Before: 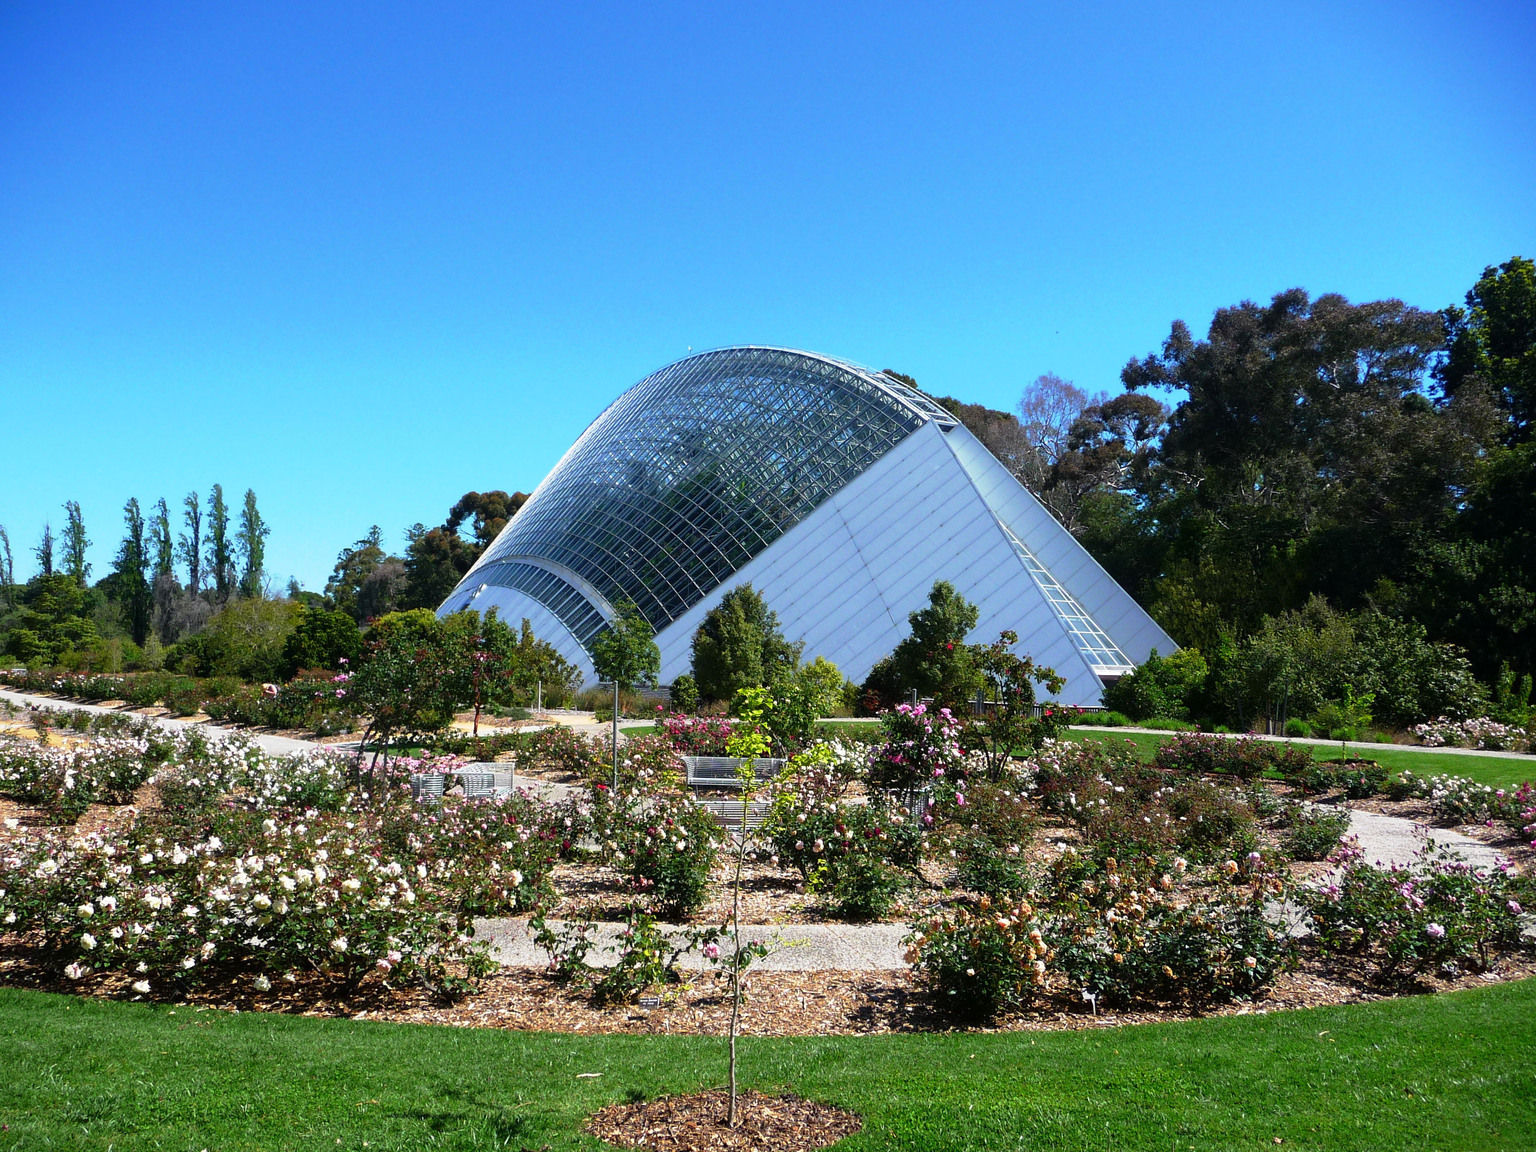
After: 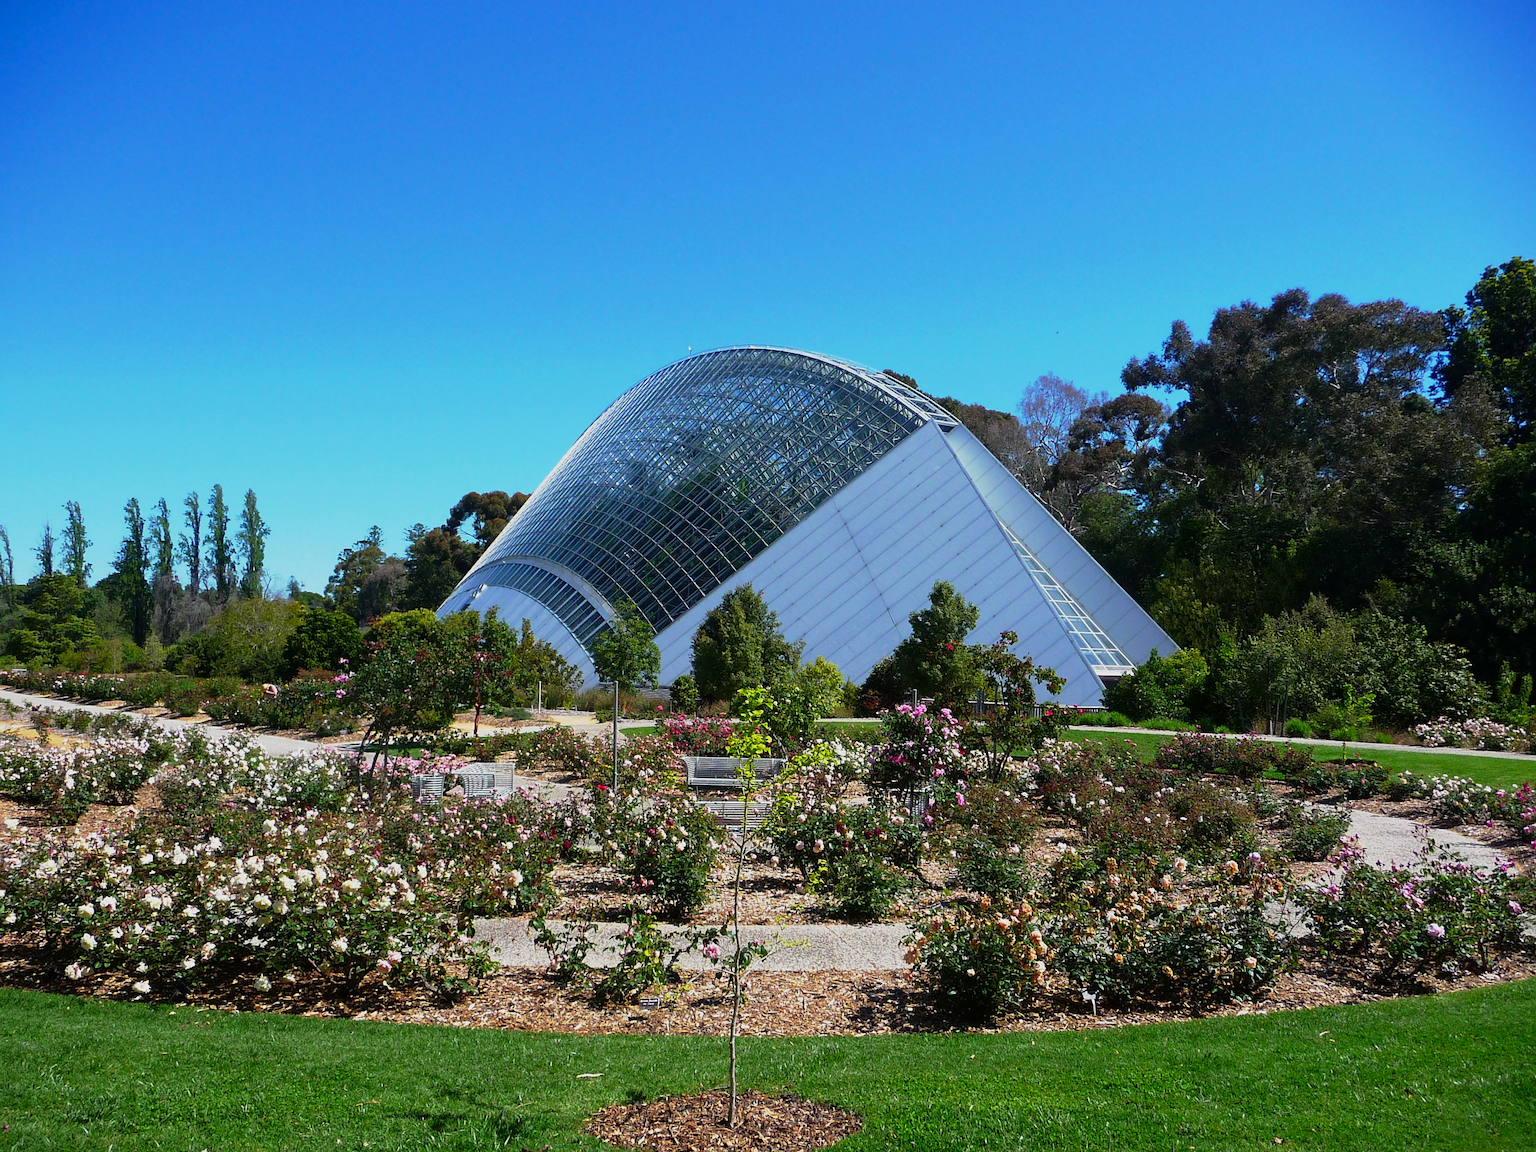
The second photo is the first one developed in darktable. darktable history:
shadows and highlights: radius 121.91, shadows 21.98, white point adjustment -9.67, highlights -12.41, soften with gaussian
sharpen: amount 0.214
